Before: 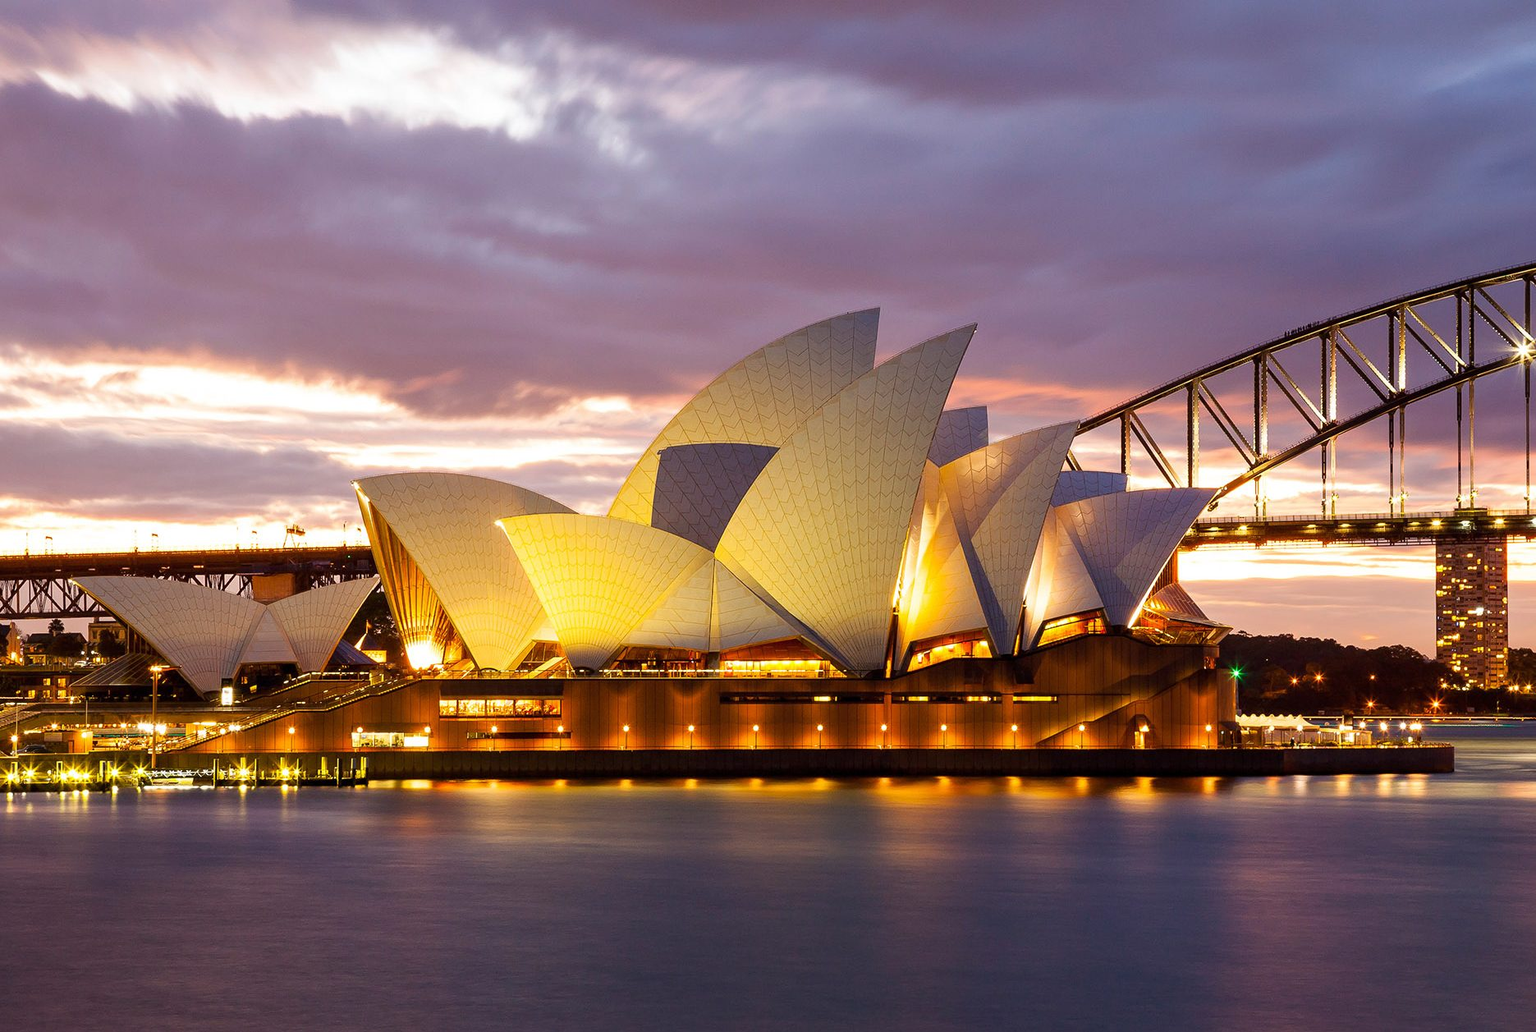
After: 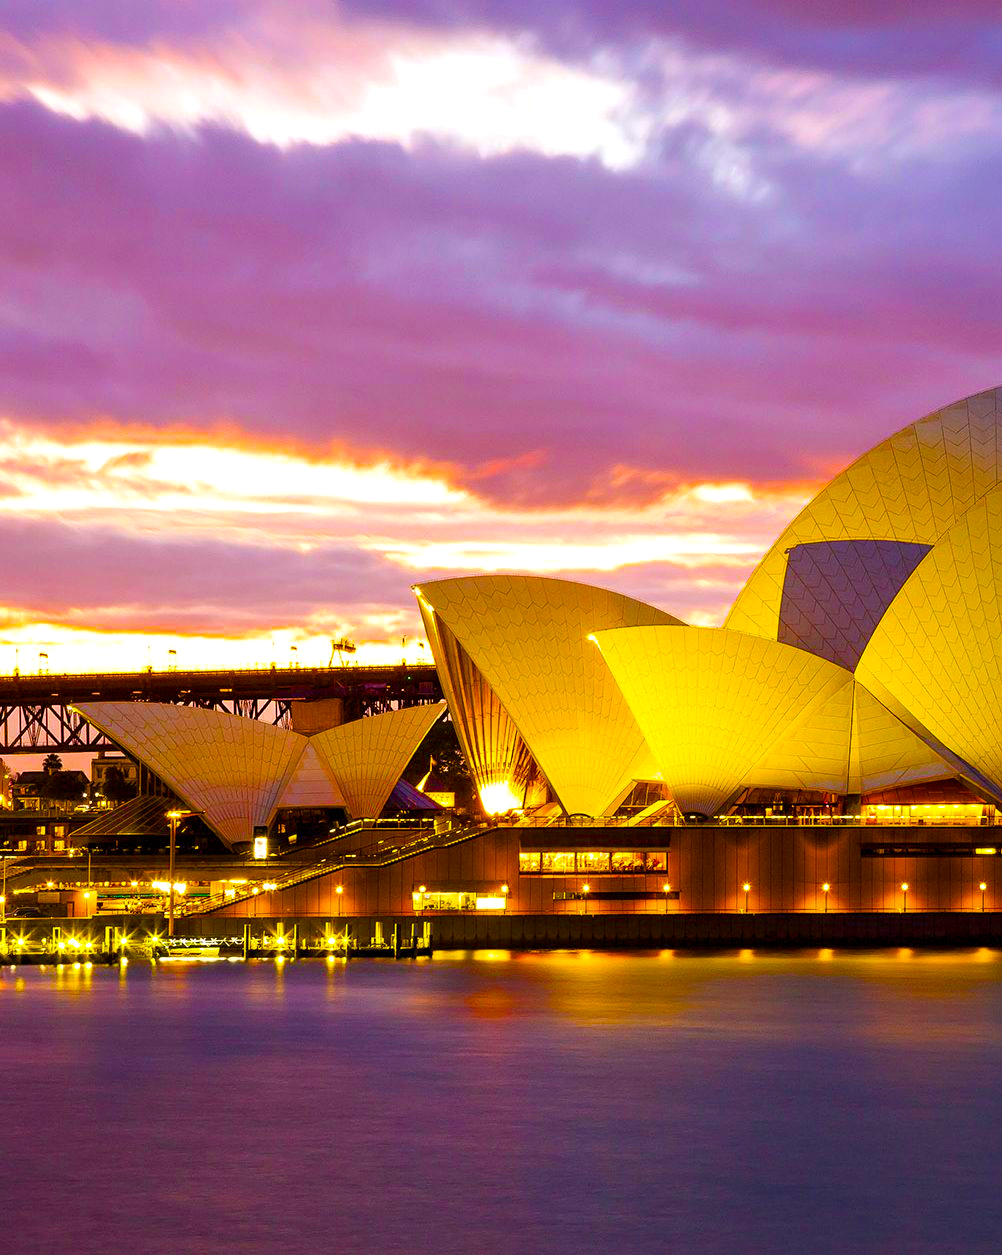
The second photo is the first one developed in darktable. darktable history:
crop: left 0.897%, right 45.501%, bottom 0.082%
color balance rgb: highlights gain › luminance 14.631%, perceptual saturation grading › global saturation 63.989%, perceptual saturation grading › highlights 59.14%, perceptual saturation grading › mid-tones 49.428%, perceptual saturation grading › shadows 49.947%, global vibrance 20%
